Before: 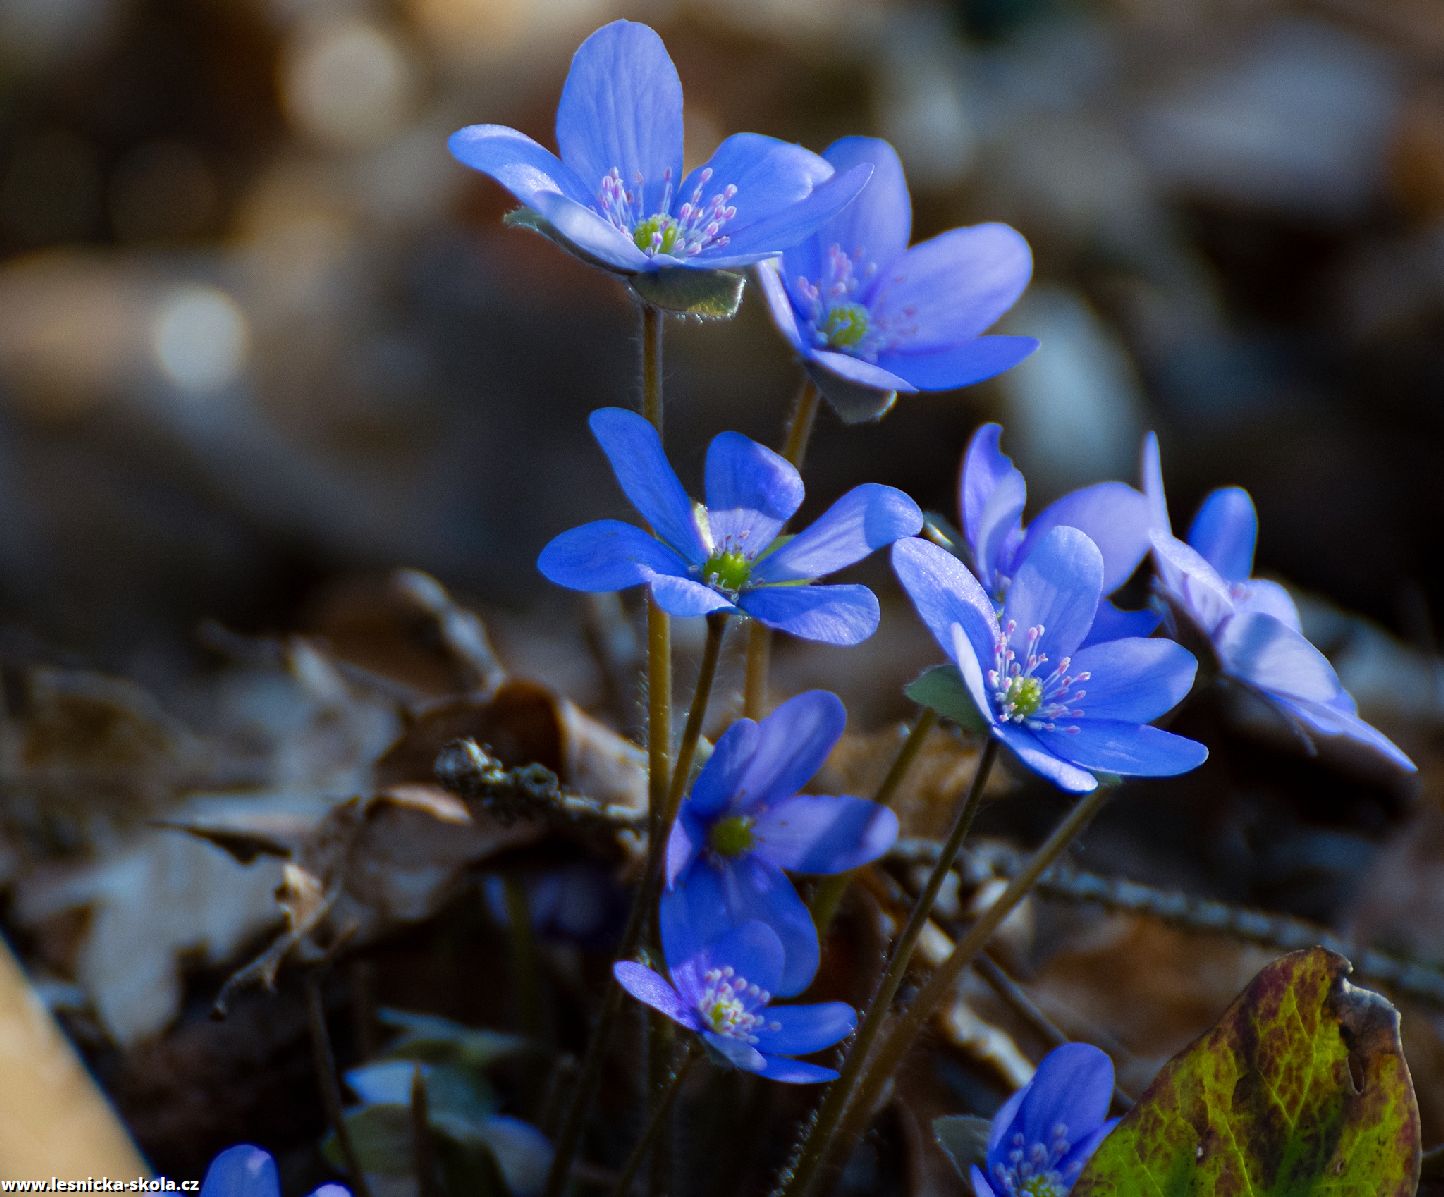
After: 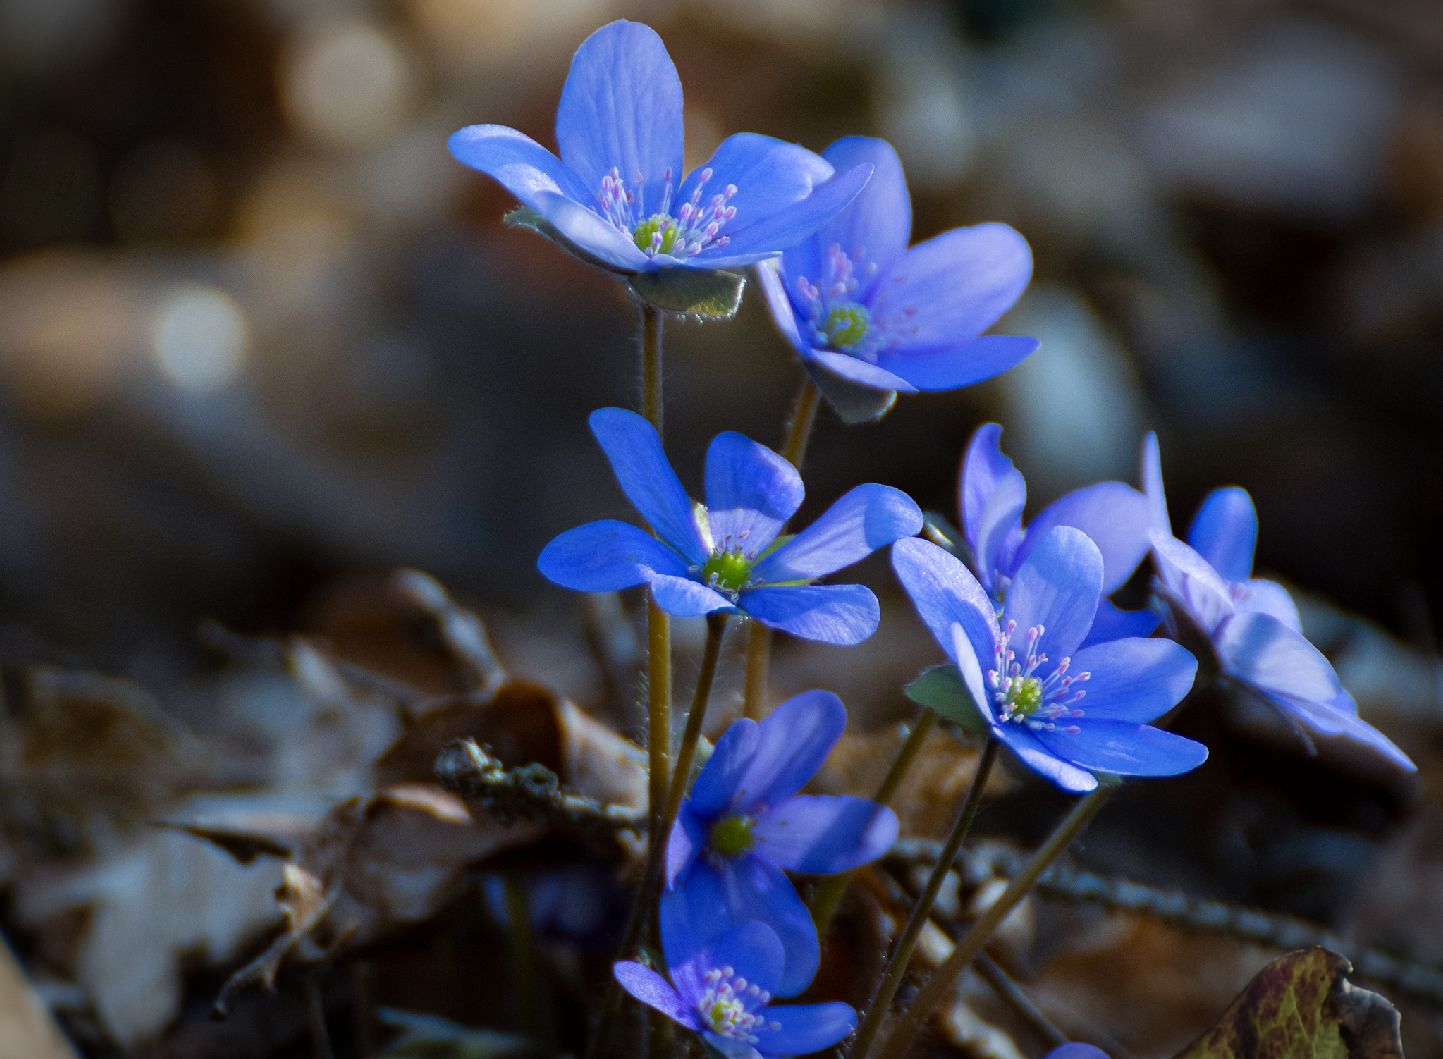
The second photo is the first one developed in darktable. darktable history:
vignetting: fall-off start 100.11%, width/height ratio 1.324, unbound false
crop and rotate: top 0%, bottom 11.459%
